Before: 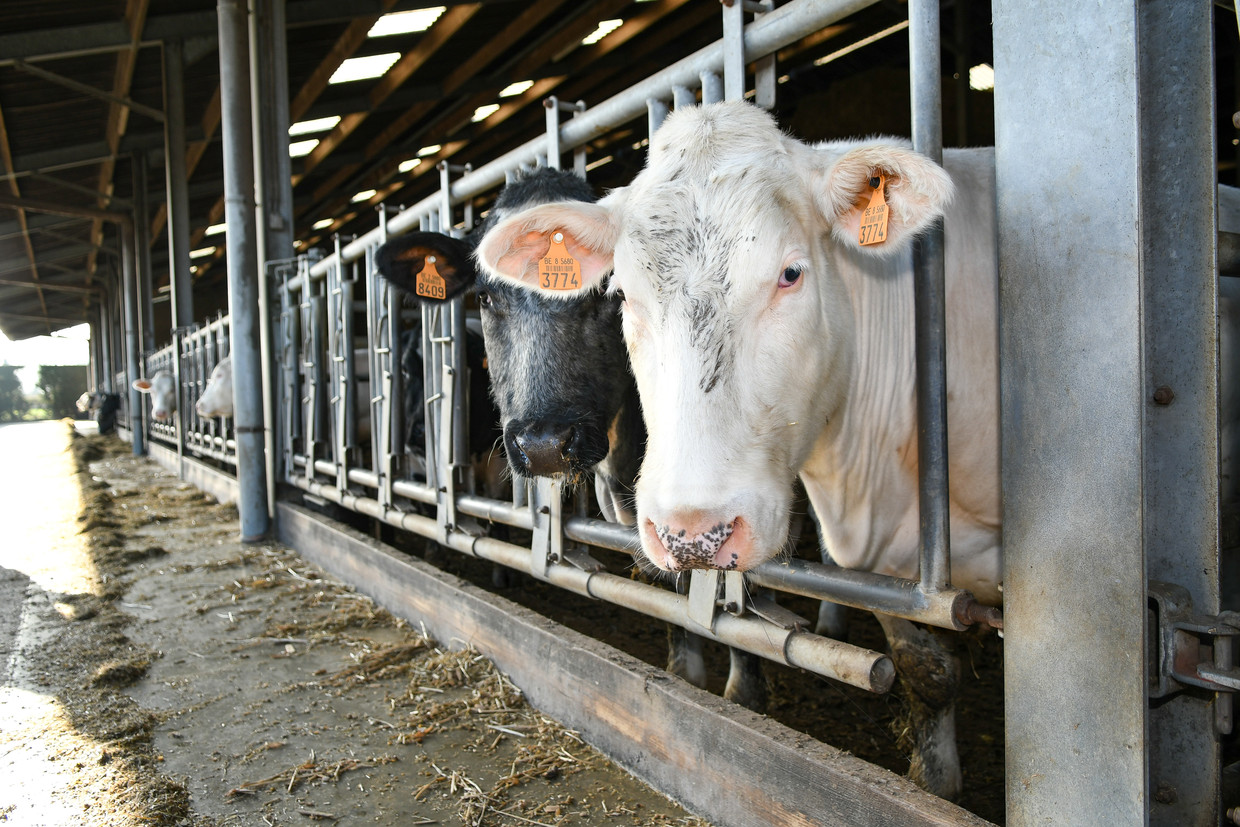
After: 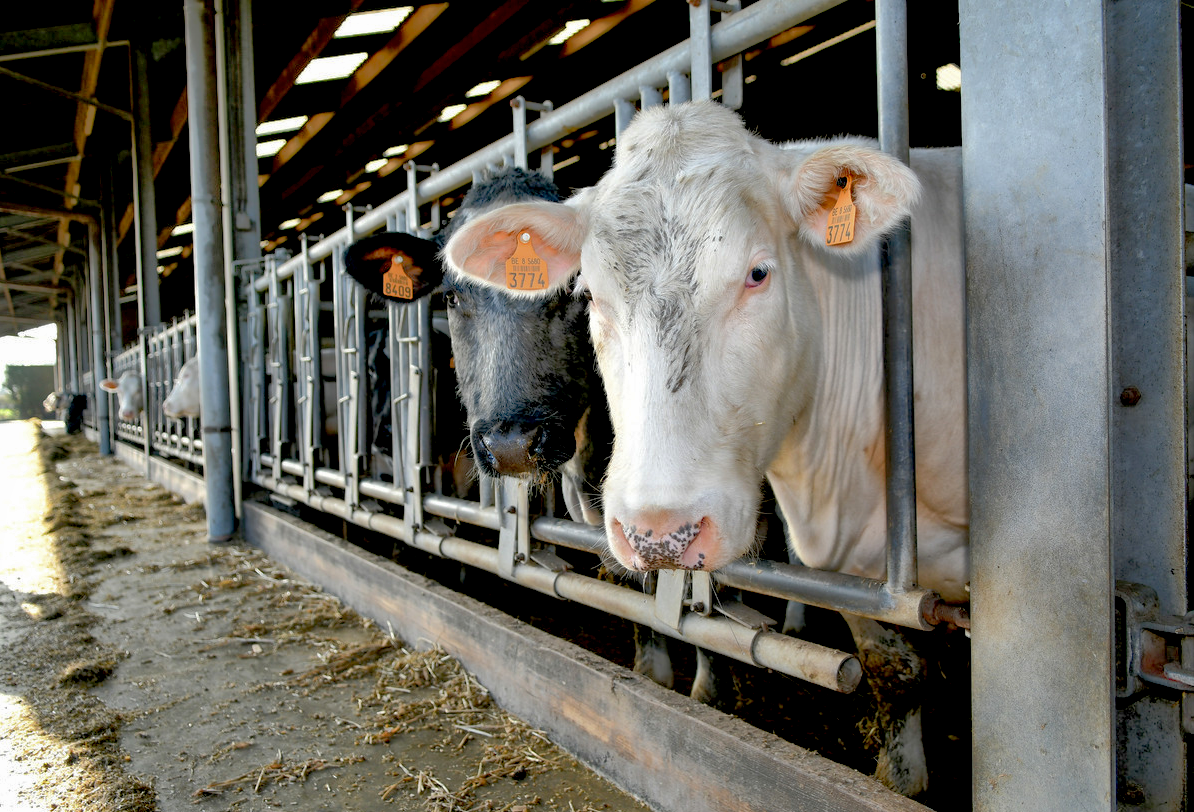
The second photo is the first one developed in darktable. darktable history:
exposure: black level correction 0.017, exposure -0.008 EV, compensate exposure bias true, compensate highlight preservation false
crop and rotate: left 2.664%, right 1.014%, bottom 1.786%
shadows and highlights: shadows 59.87, highlights -59.94
